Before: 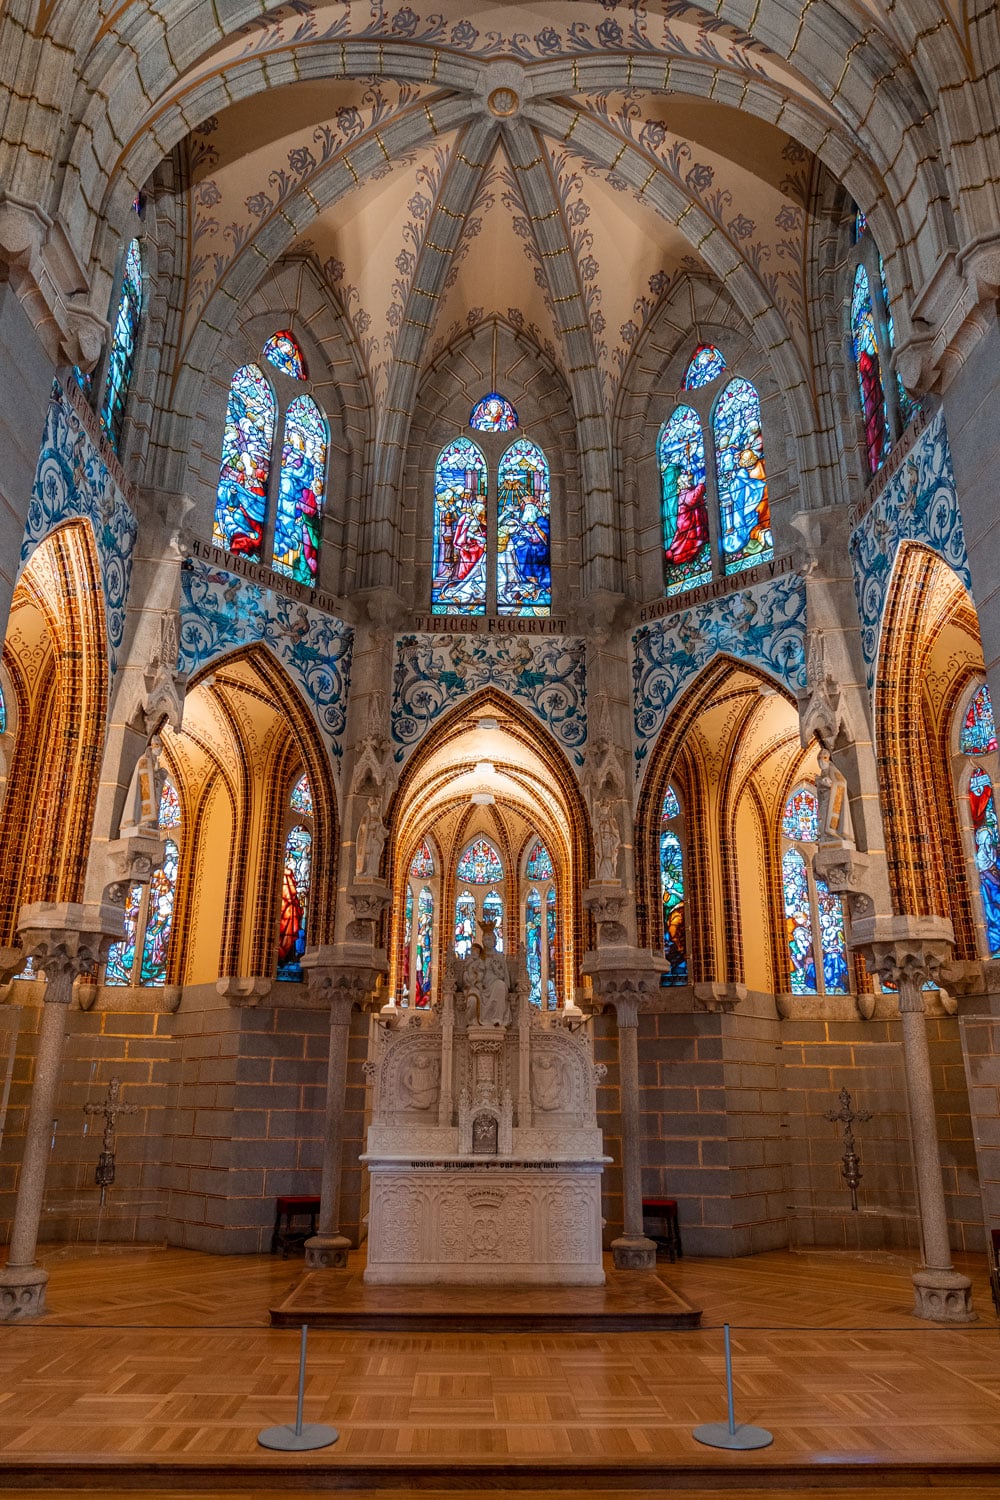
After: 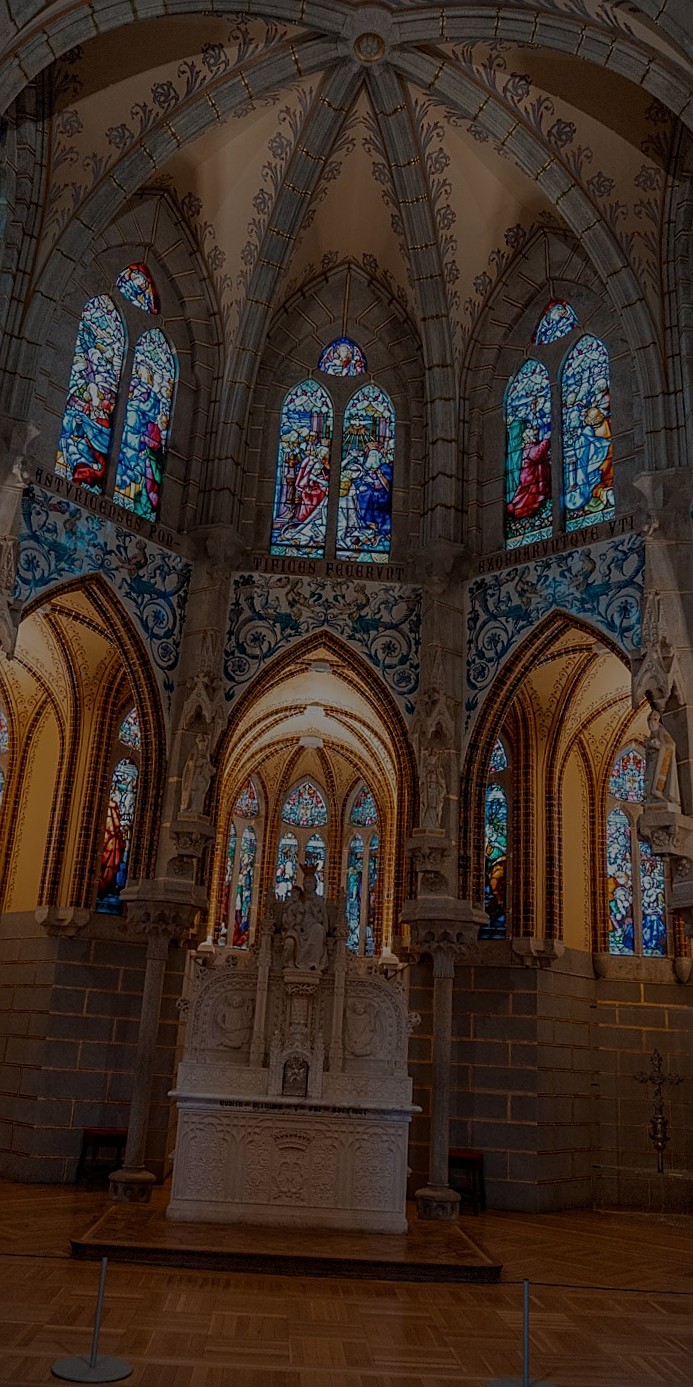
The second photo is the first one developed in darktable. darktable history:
sharpen: on, module defaults
crop and rotate: angle -3.1°, left 14.273%, top 0.043%, right 10.855%, bottom 0.088%
vignetting: fall-off radius 62.78%, brightness -0.575, dithering 8-bit output, unbound false
exposure: exposure -1.977 EV, compensate highlight preservation false
